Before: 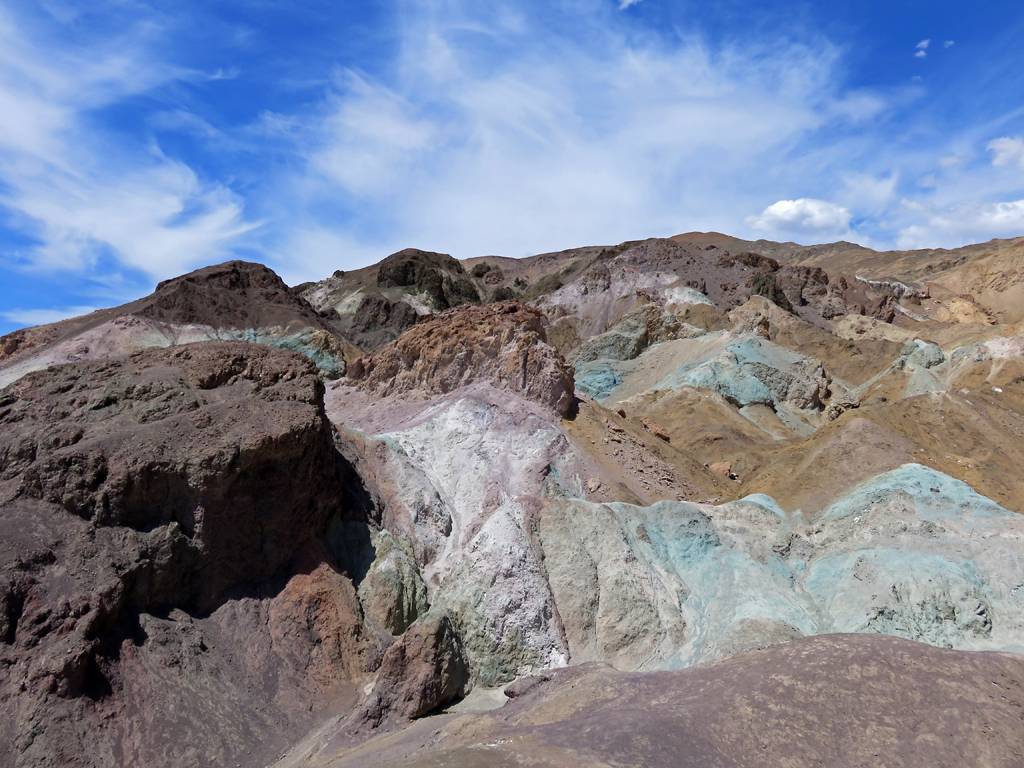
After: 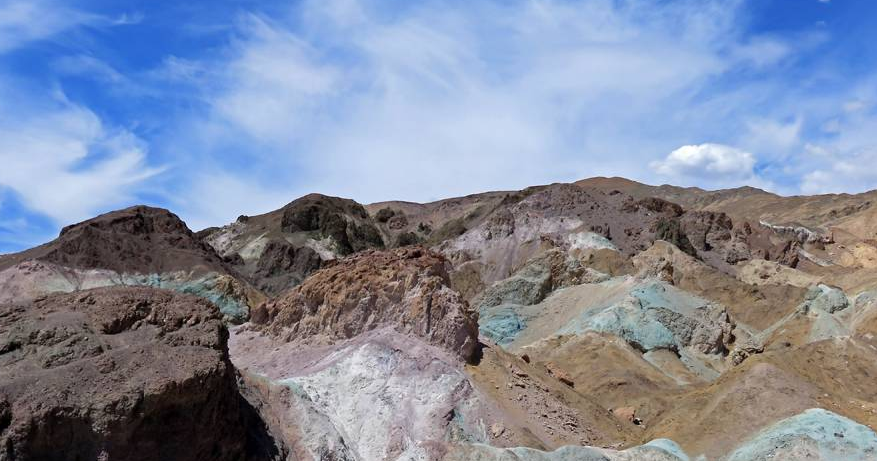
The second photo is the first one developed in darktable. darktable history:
crop and rotate: left 9.454%, top 7.205%, right 4.883%, bottom 32.647%
